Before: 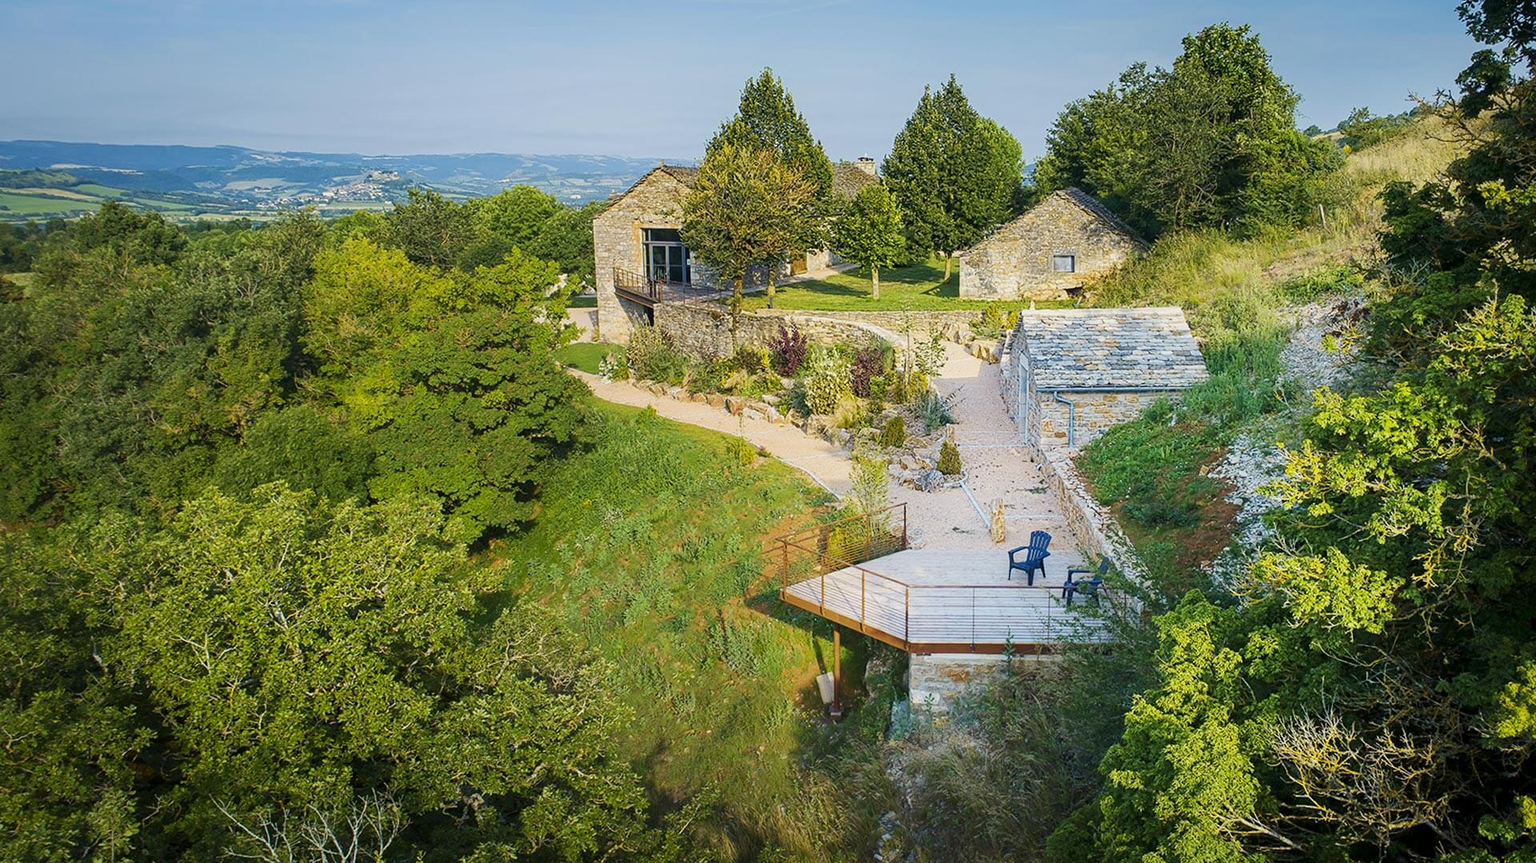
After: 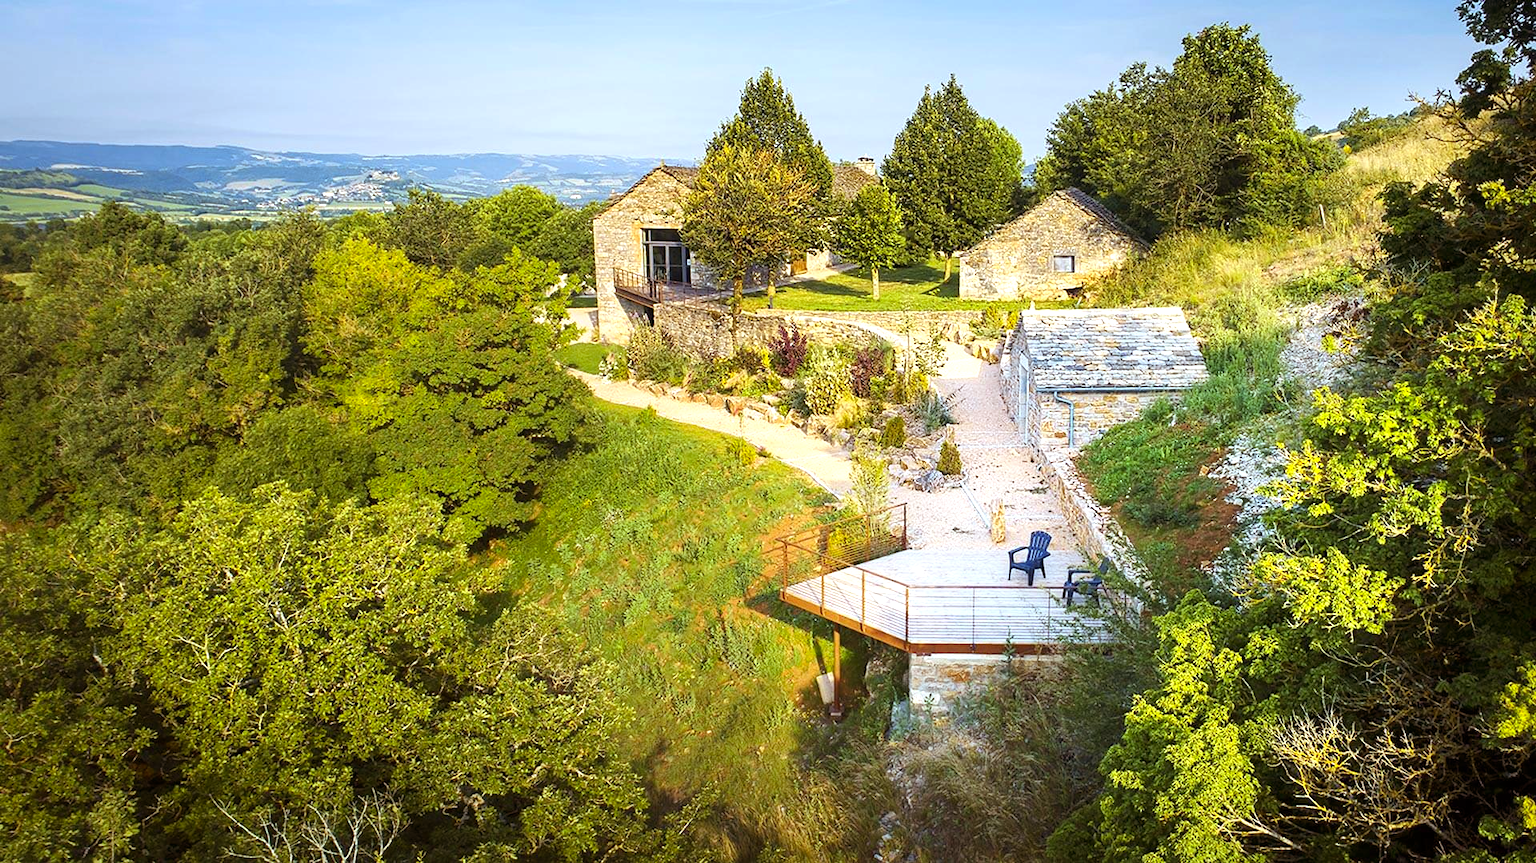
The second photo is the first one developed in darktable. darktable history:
rgb levels: mode RGB, independent channels, levels [[0, 0.5, 1], [0, 0.521, 1], [0, 0.536, 1]]
exposure: black level correction 0, exposure 0.7 EV, compensate exposure bias true, compensate highlight preservation false
